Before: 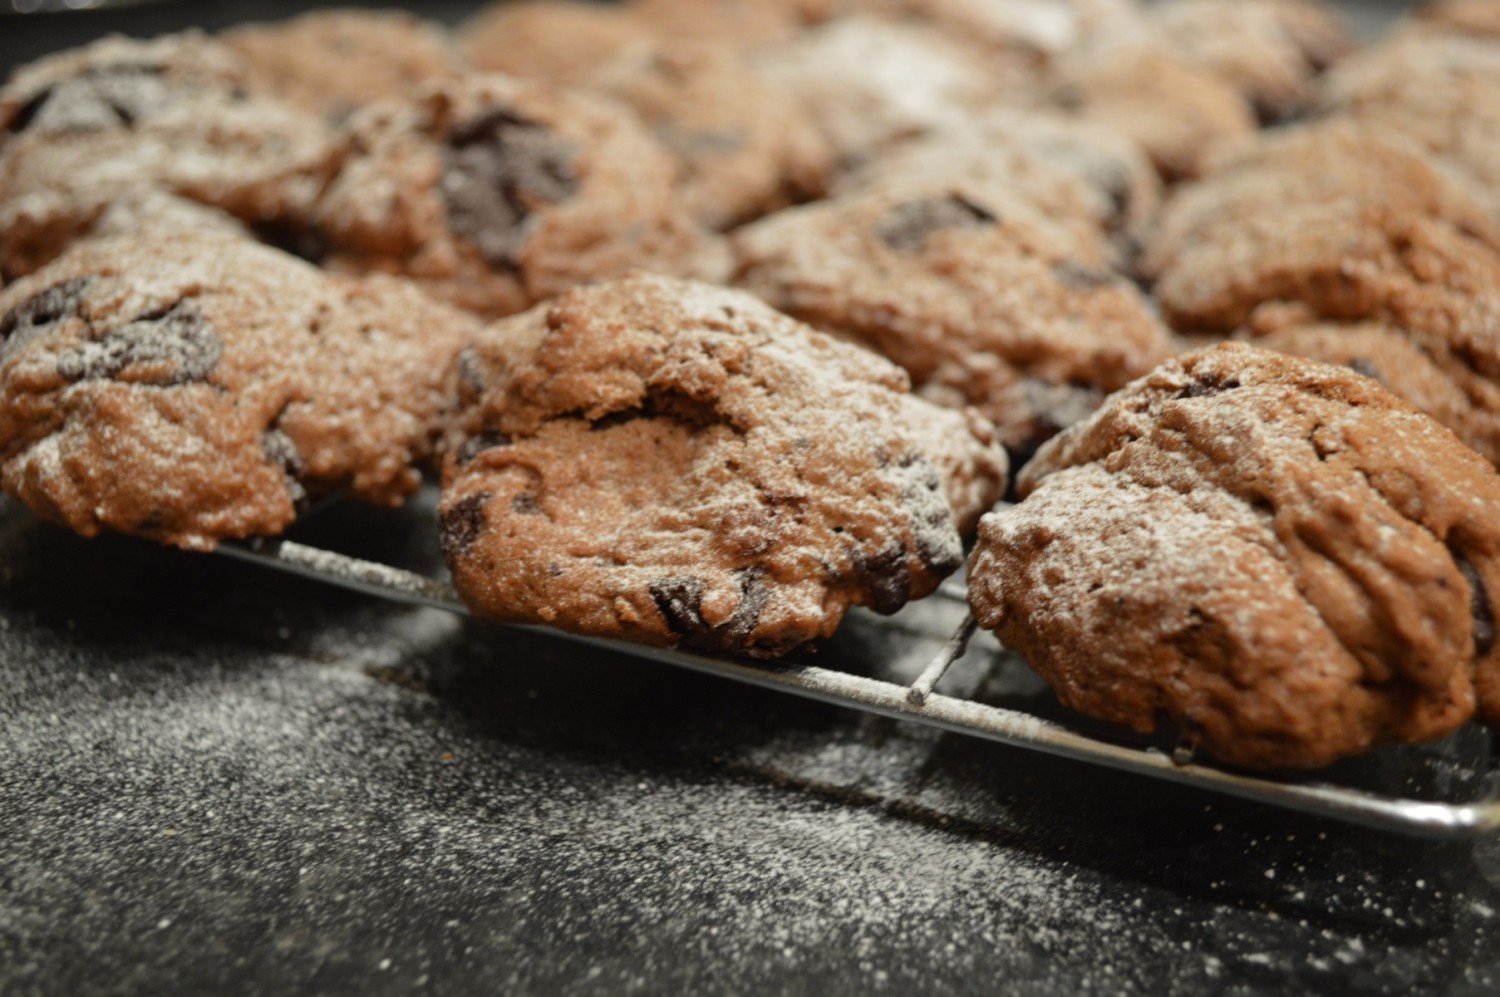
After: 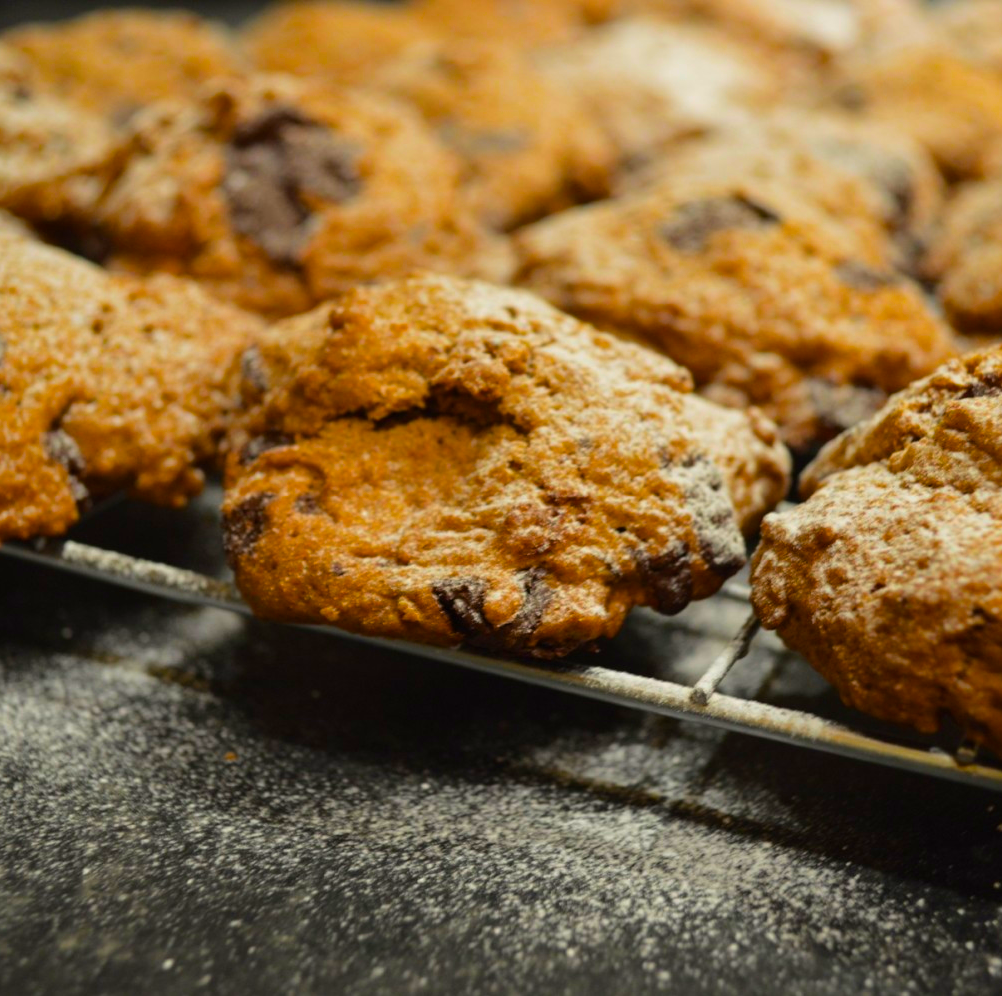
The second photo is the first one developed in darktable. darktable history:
exposure: exposure -0.043 EV, compensate highlight preservation false
tone equalizer: mask exposure compensation -0.489 EV
color balance rgb: linear chroma grading › shadows 17.4%, linear chroma grading › highlights 60.774%, linear chroma grading › global chroma 49.902%, perceptual saturation grading › global saturation 0.605%, global vibrance 14.713%
crop and rotate: left 14.505%, right 18.652%
